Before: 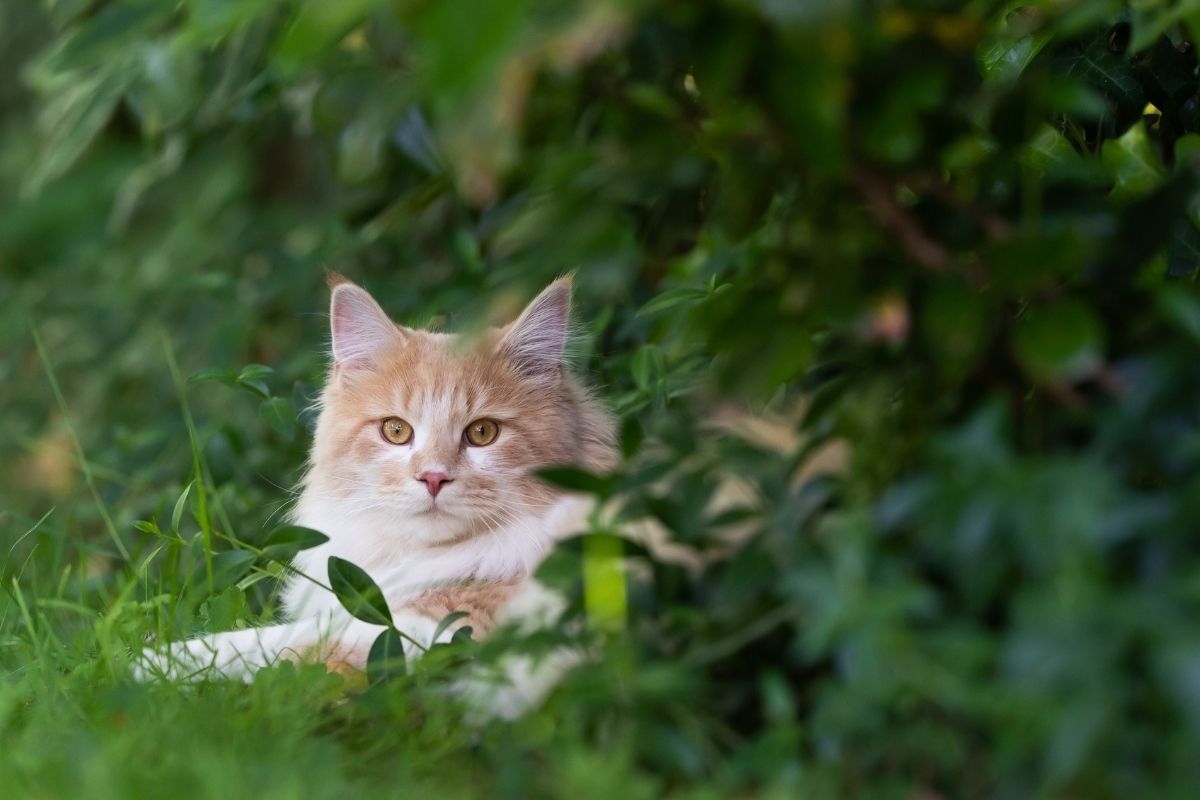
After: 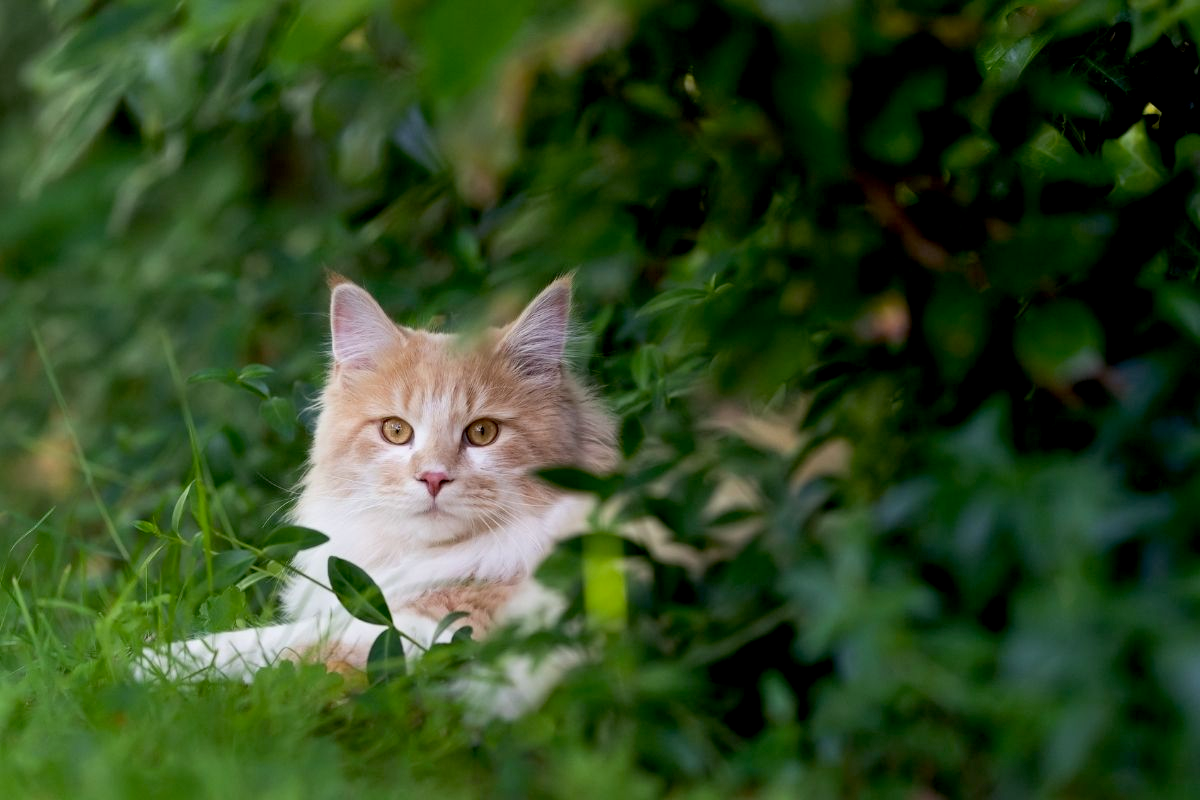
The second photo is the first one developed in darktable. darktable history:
exposure: black level correction 0.01, compensate highlight preservation false
